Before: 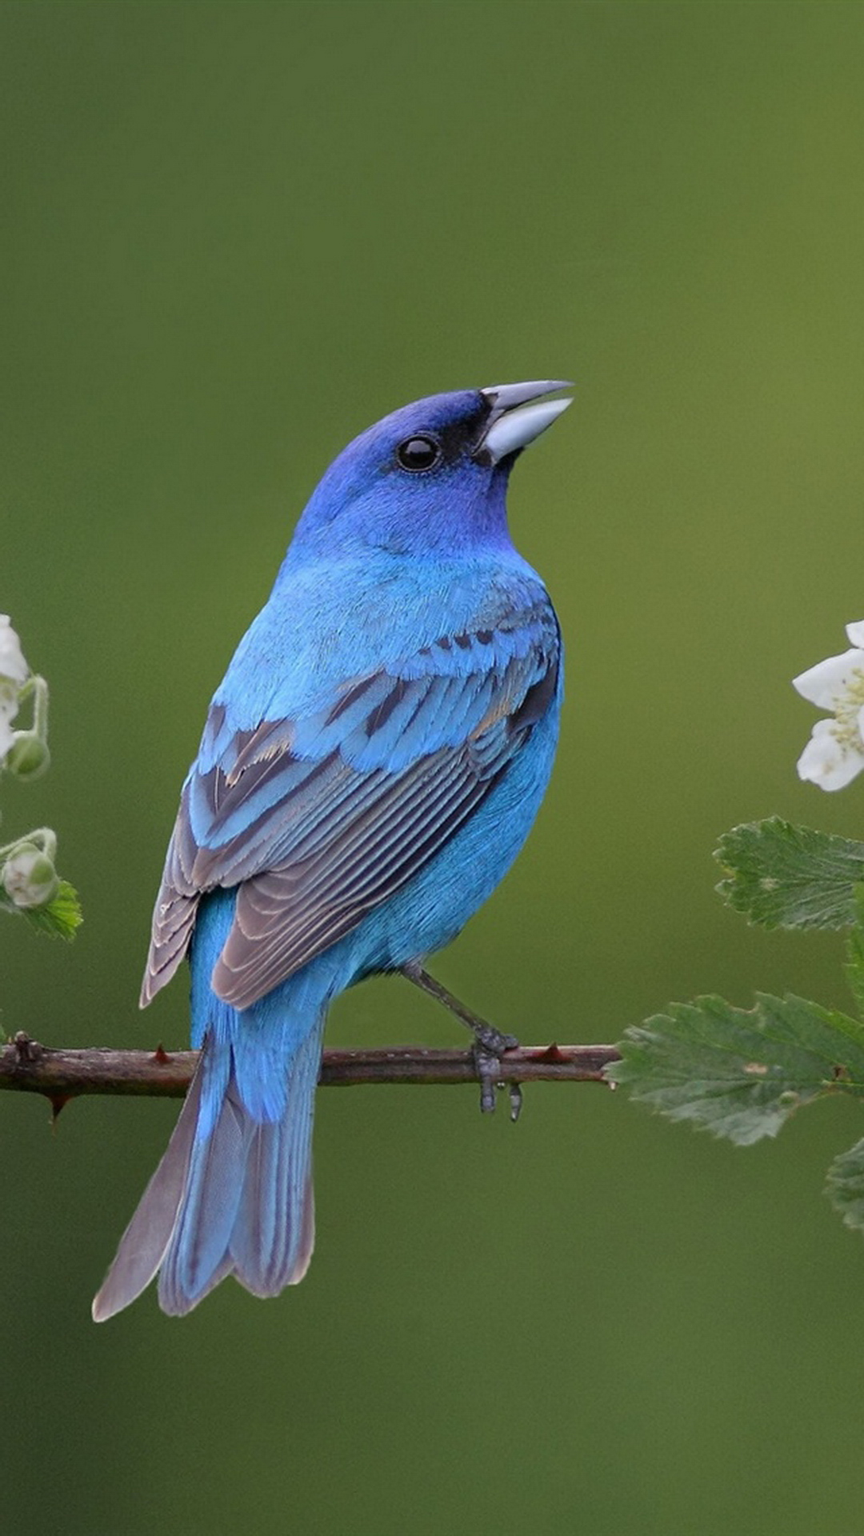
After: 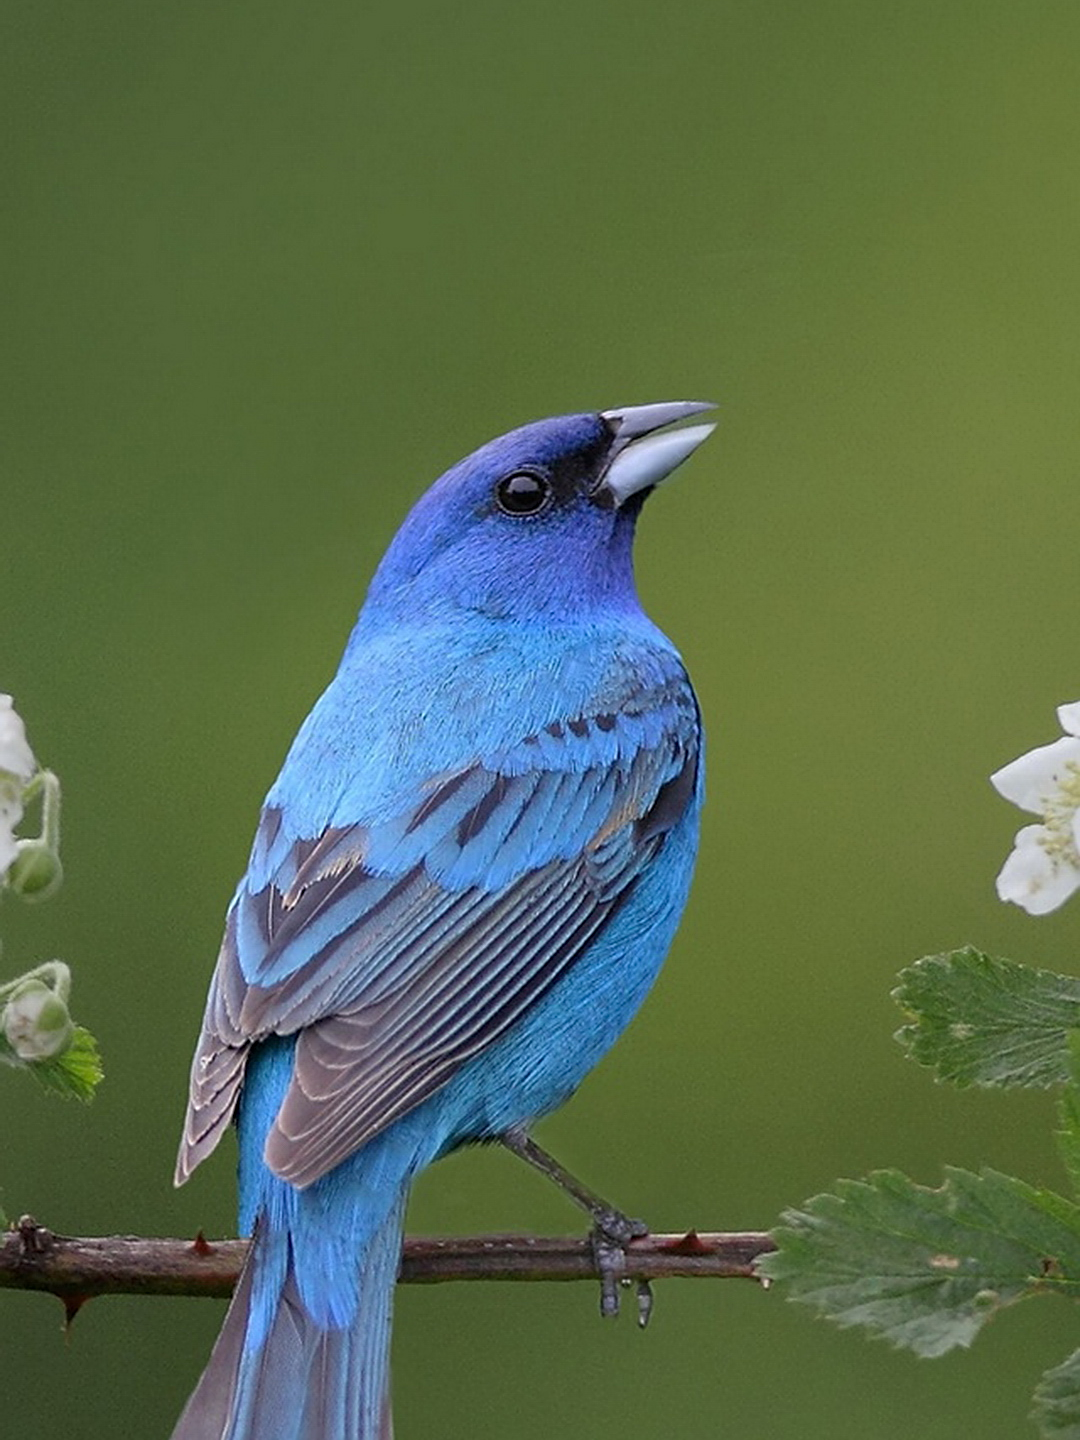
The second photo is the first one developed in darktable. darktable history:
crop: top 3.857%, bottom 21.132%
sharpen: on, module defaults
tone equalizer: on, module defaults
